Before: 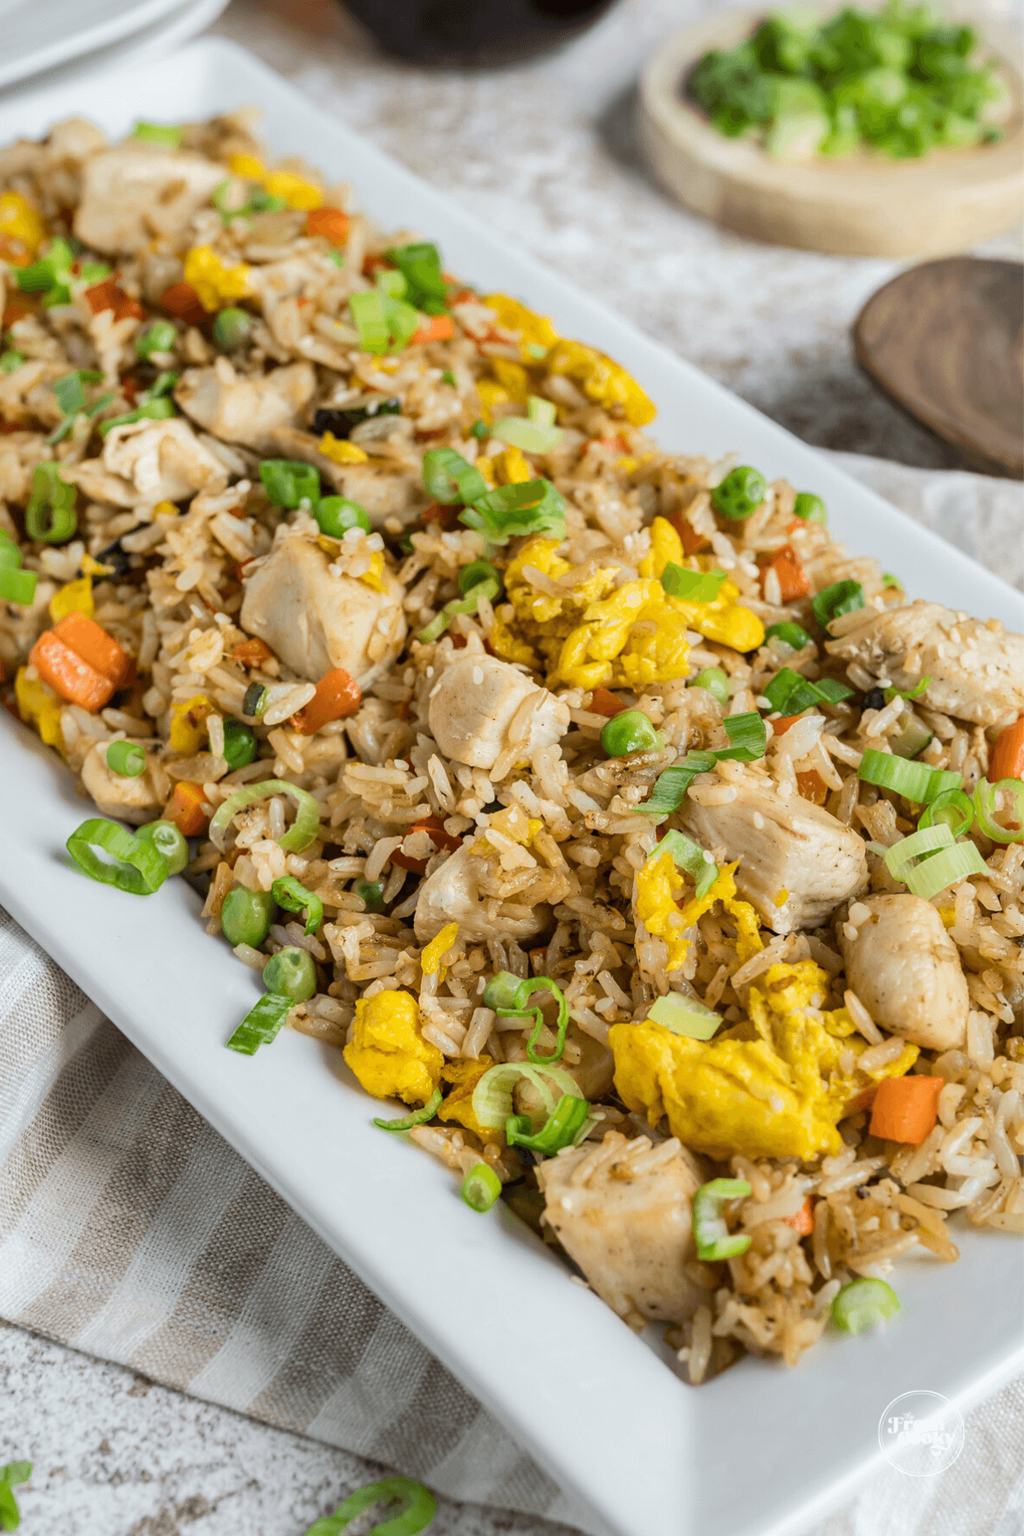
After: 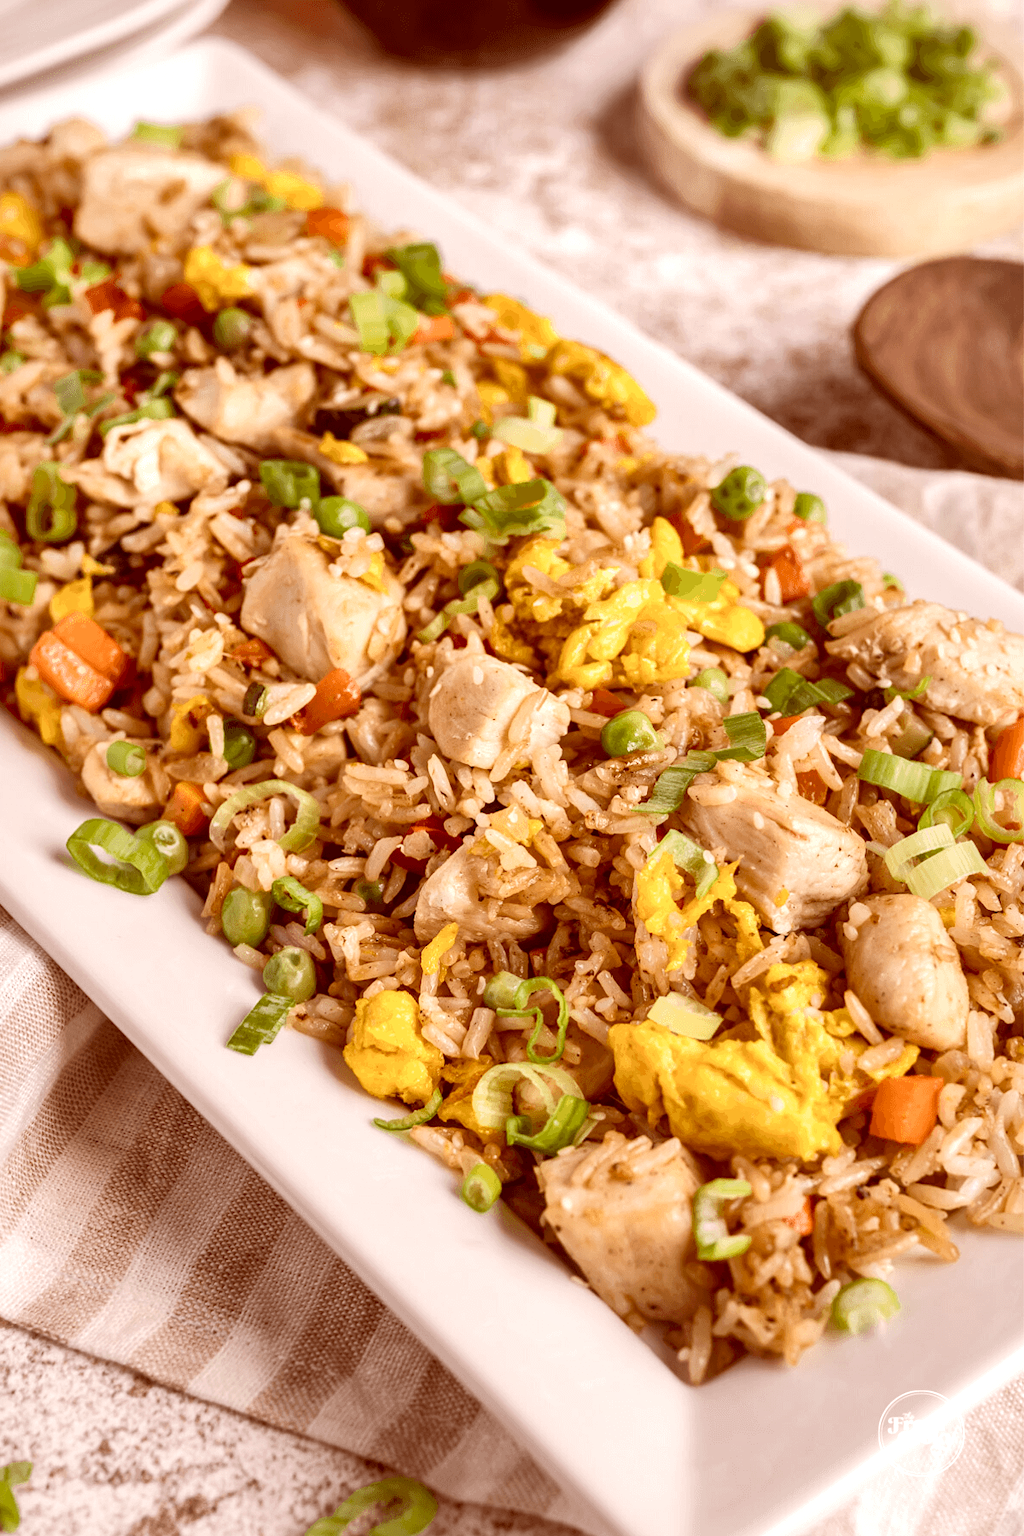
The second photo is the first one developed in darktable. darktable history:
color correction: highlights a* 9.09, highlights b* 8.84, shadows a* 39.62, shadows b* 39.72, saturation 0.798
local contrast: mode bilateral grid, contrast 20, coarseness 99, detail 150%, midtone range 0.2
exposure: exposure 0.201 EV, compensate highlight preservation false
